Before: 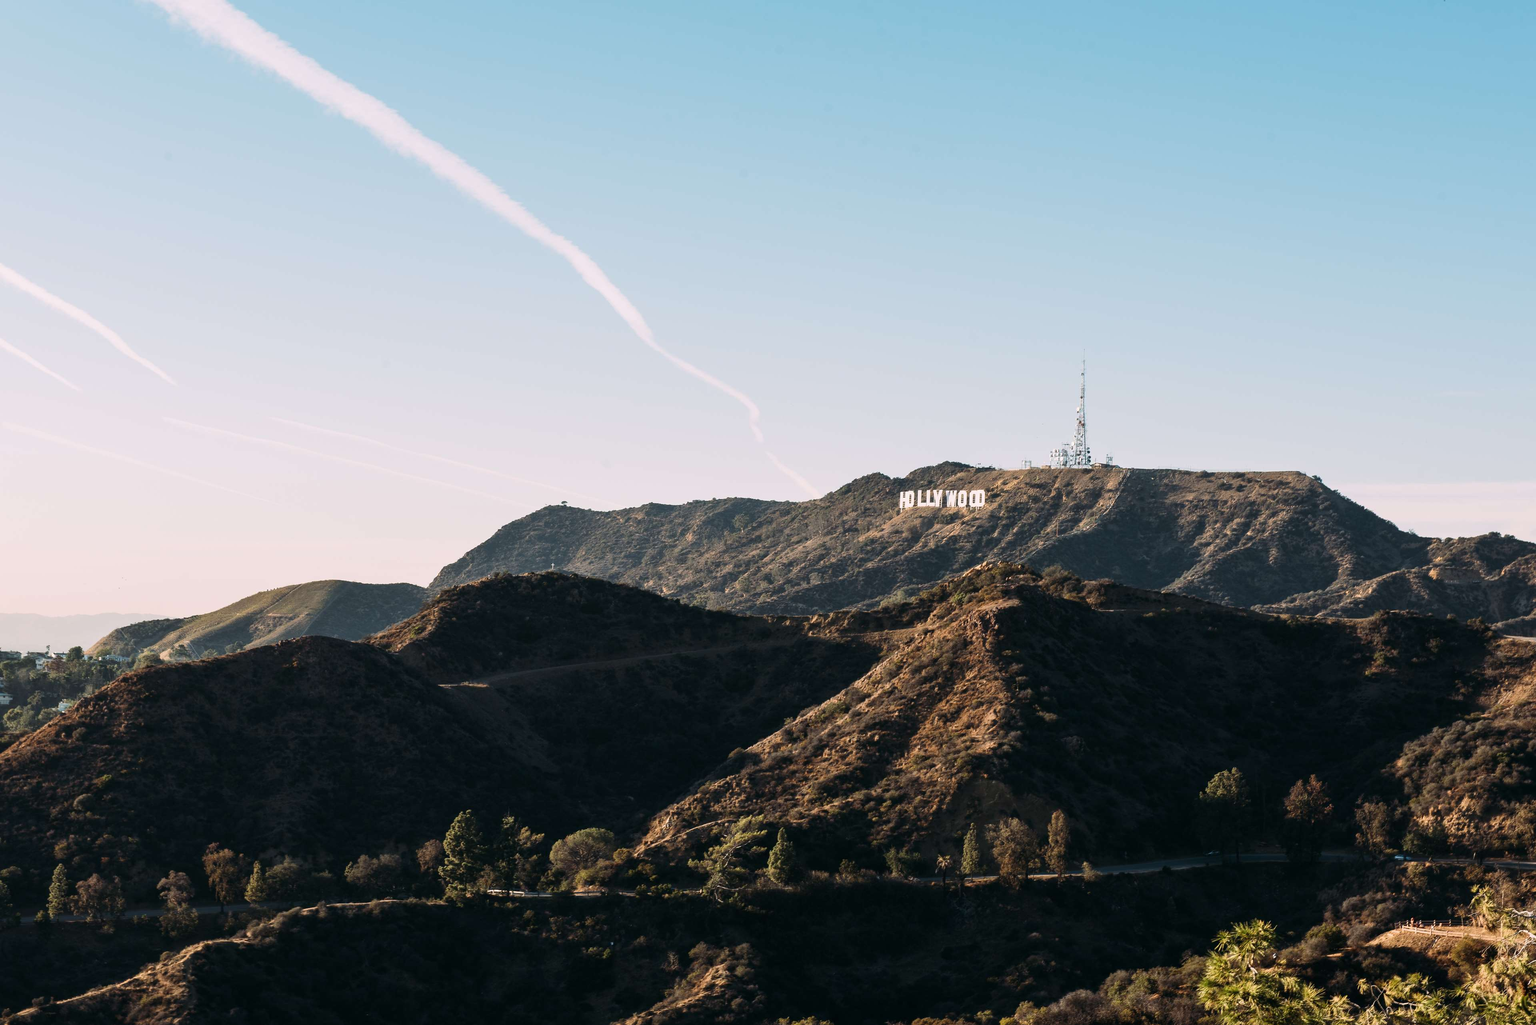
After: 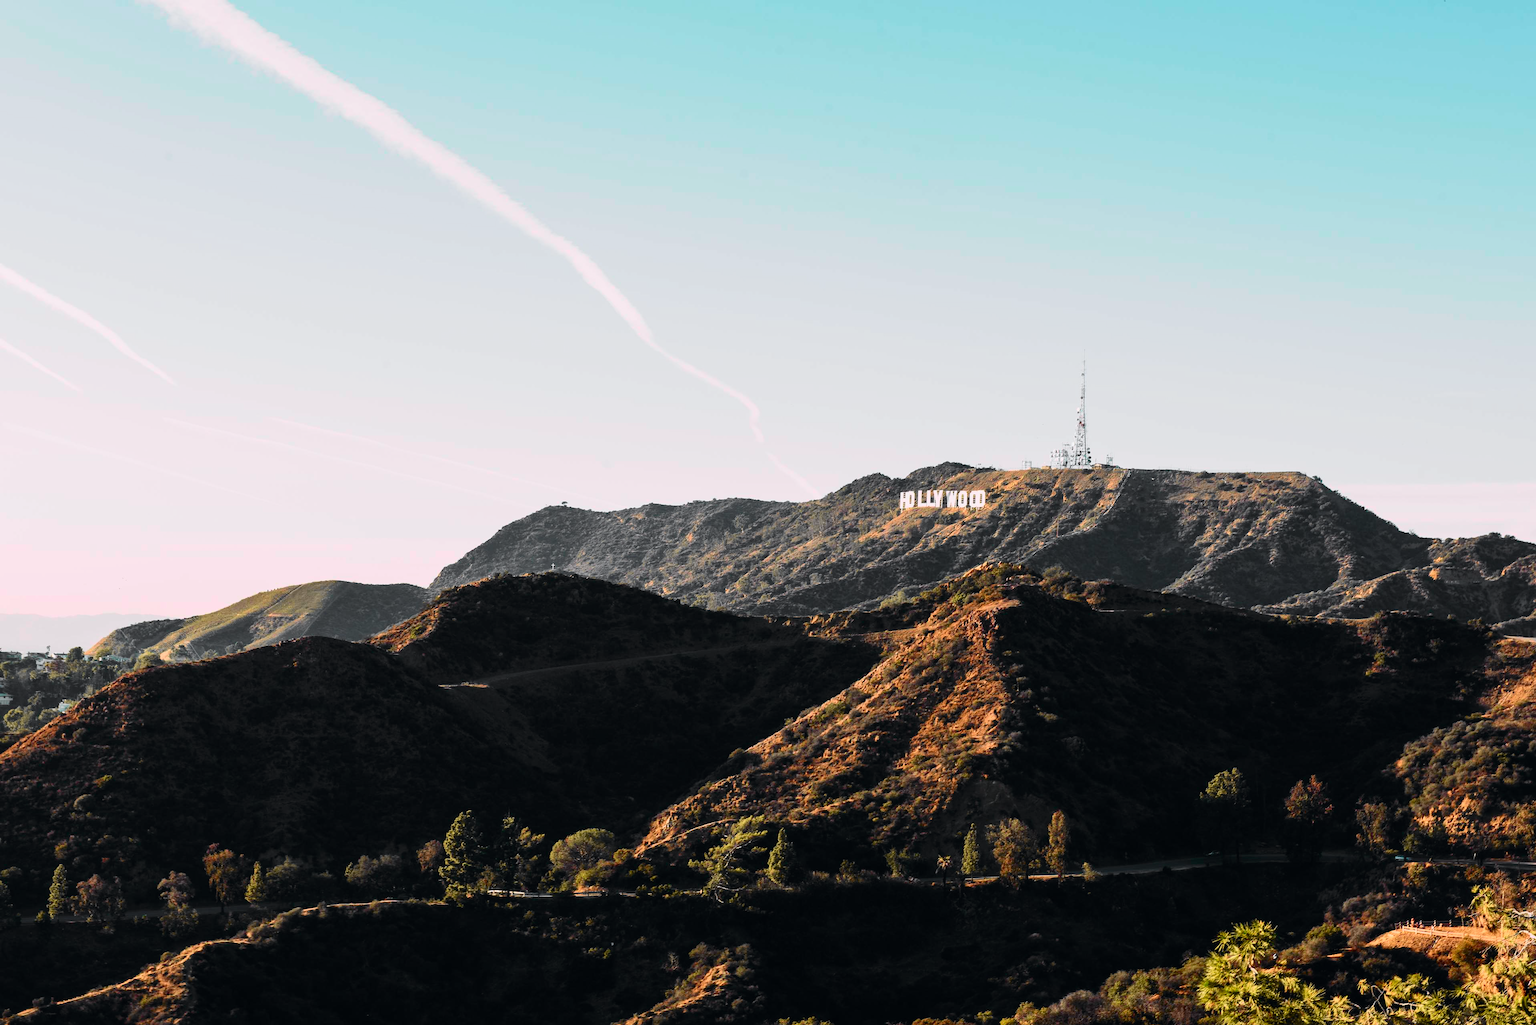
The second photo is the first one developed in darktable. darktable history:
tone curve: curves: ch0 [(0, 0) (0.071, 0.047) (0.266, 0.26) (0.491, 0.552) (0.753, 0.818) (1, 0.983)]; ch1 [(0, 0) (0.346, 0.307) (0.408, 0.369) (0.463, 0.443) (0.482, 0.493) (0.502, 0.5) (0.517, 0.518) (0.546, 0.587) (0.588, 0.643) (0.651, 0.709) (1, 1)]; ch2 [(0, 0) (0.346, 0.34) (0.434, 0.46) (0.485, 0.494) (0.5, 0.494) (0.517, 0.503) (0.535, 0.545) (0.583, 0.634) (0.625, 0.686) (1, 1)], color space Lab, independent channels
